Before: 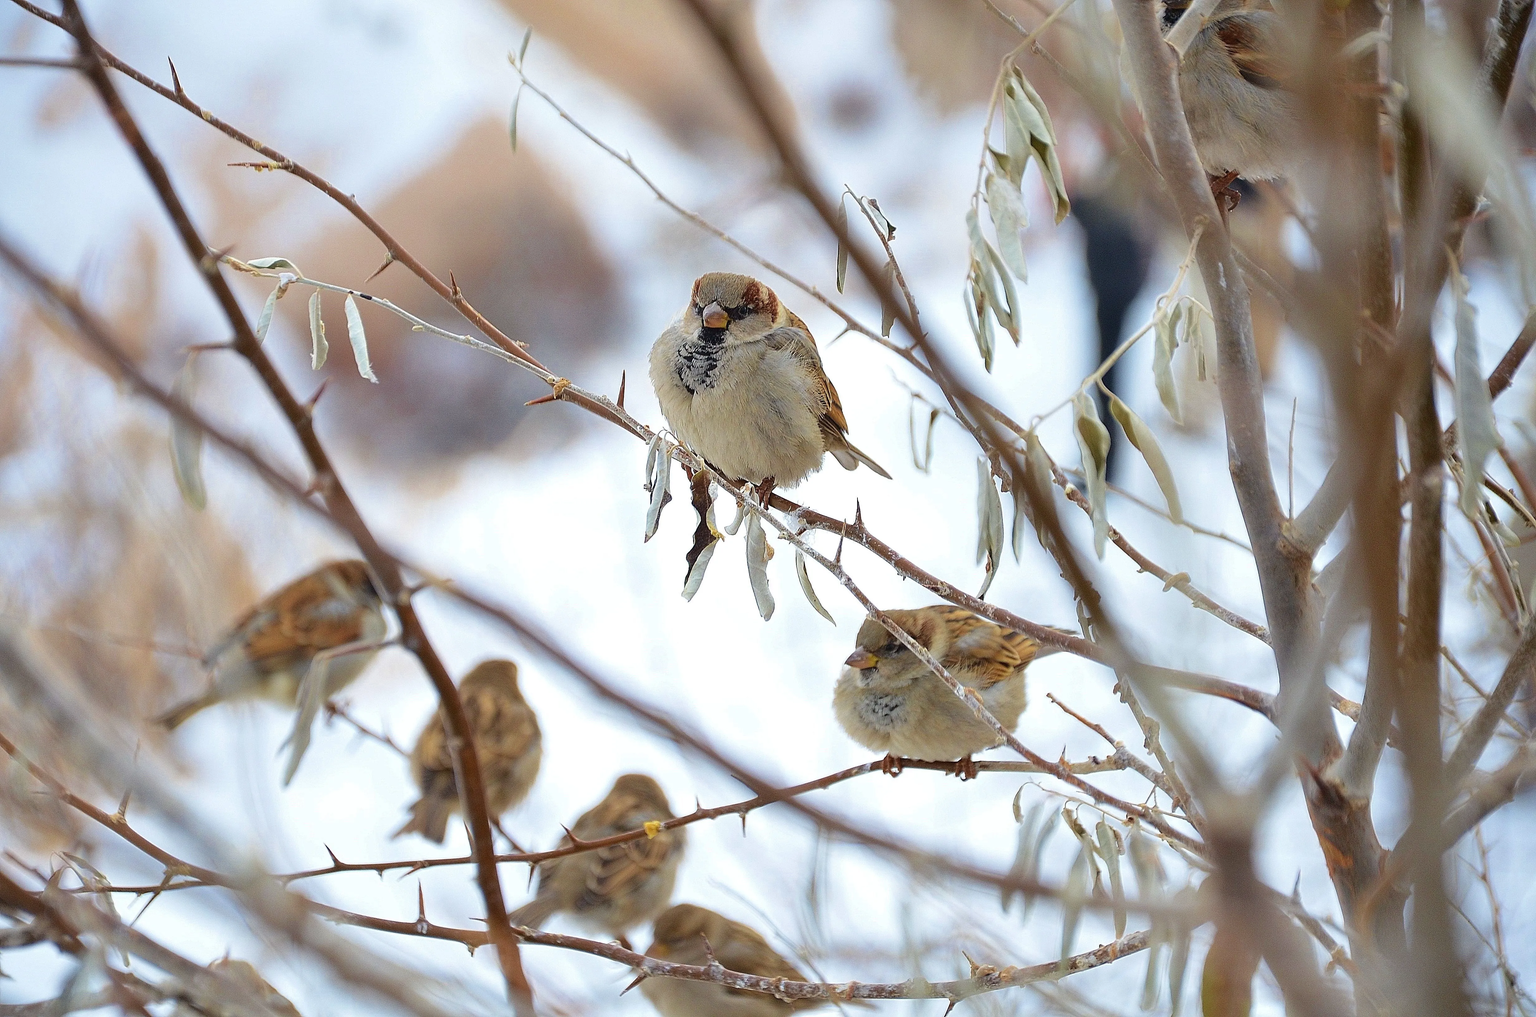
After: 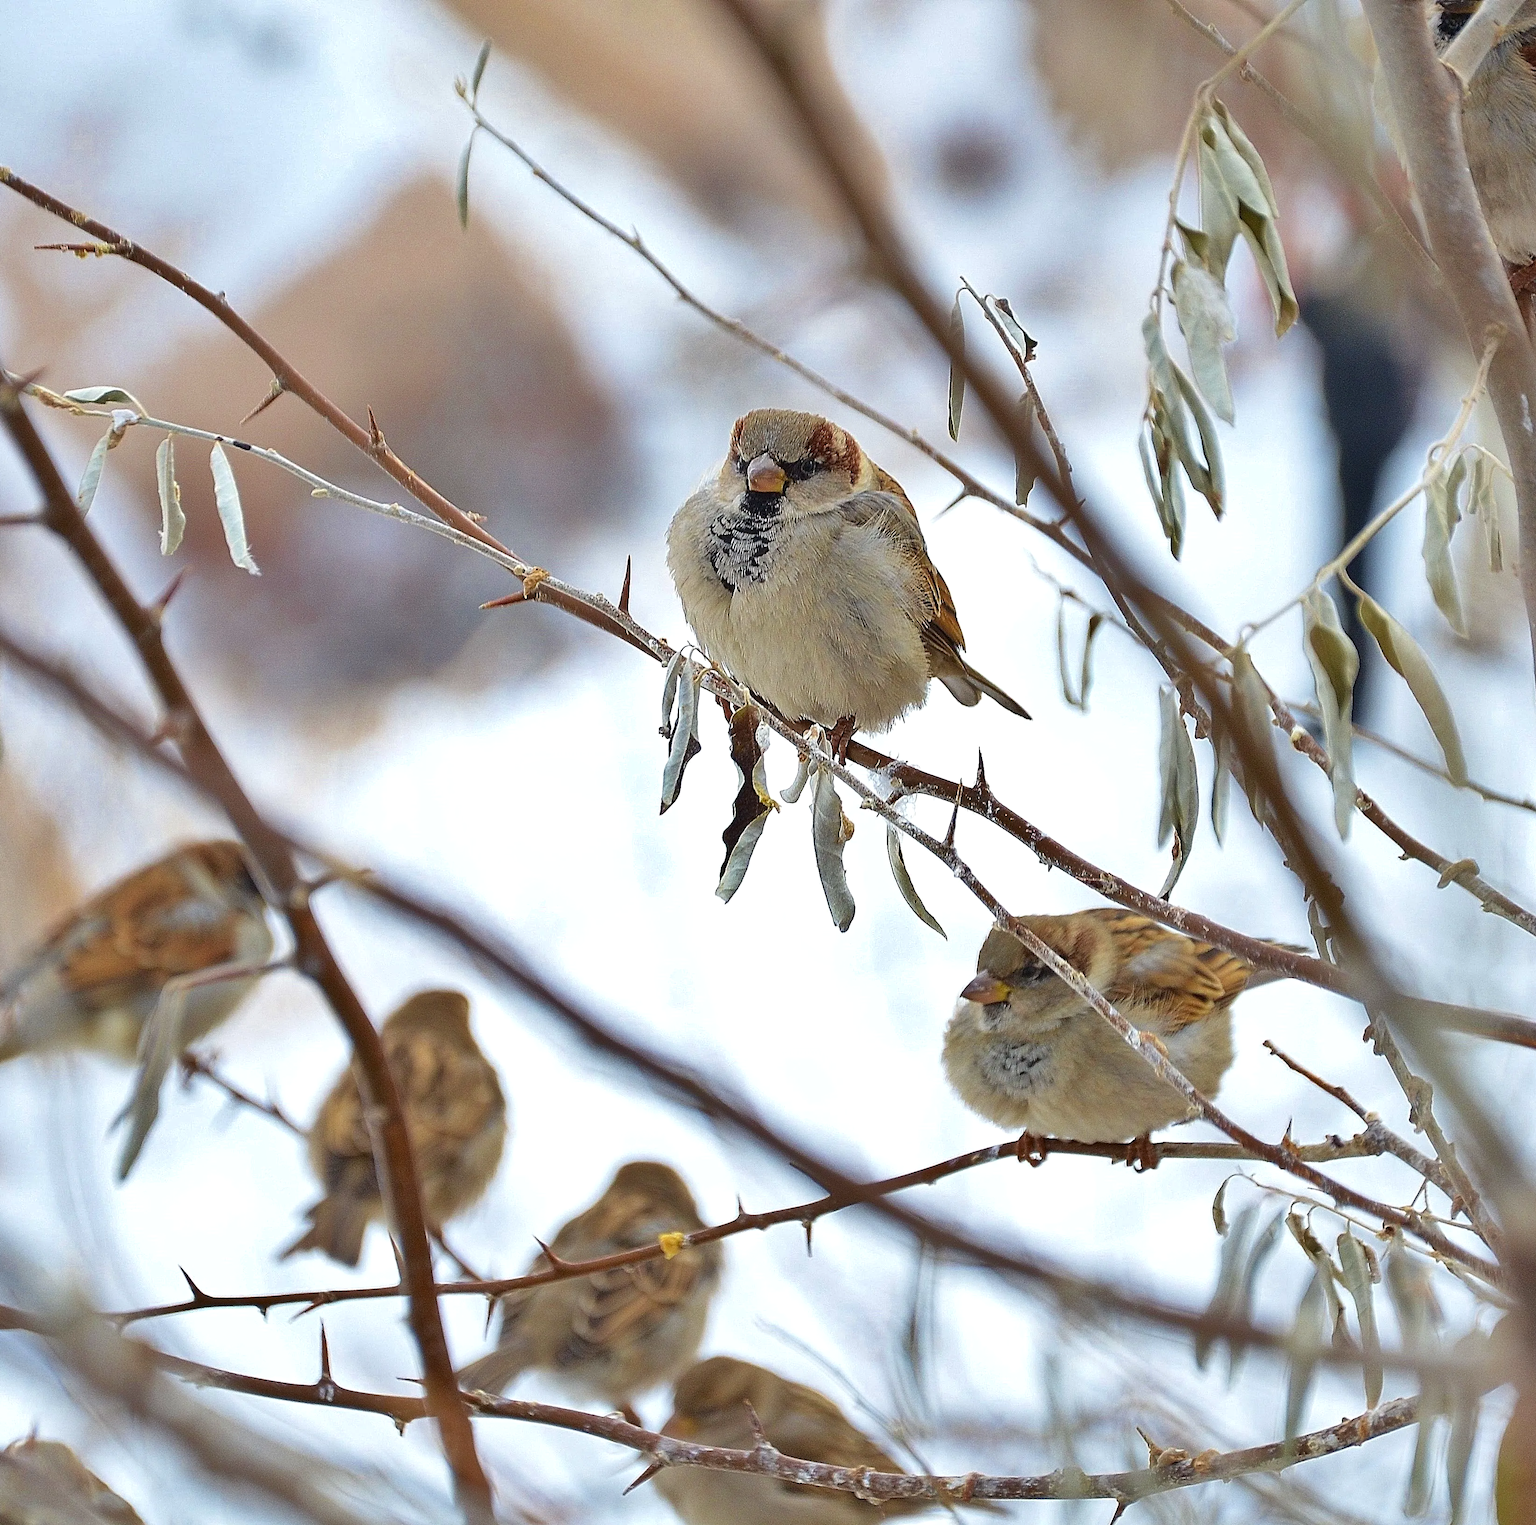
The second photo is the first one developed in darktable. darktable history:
shadows and highlights: soften with gaussian
exposure: exposure 0.078 EV, compensate highlight preservation false
crop and rotate: left 13.342%, right 19.991%
